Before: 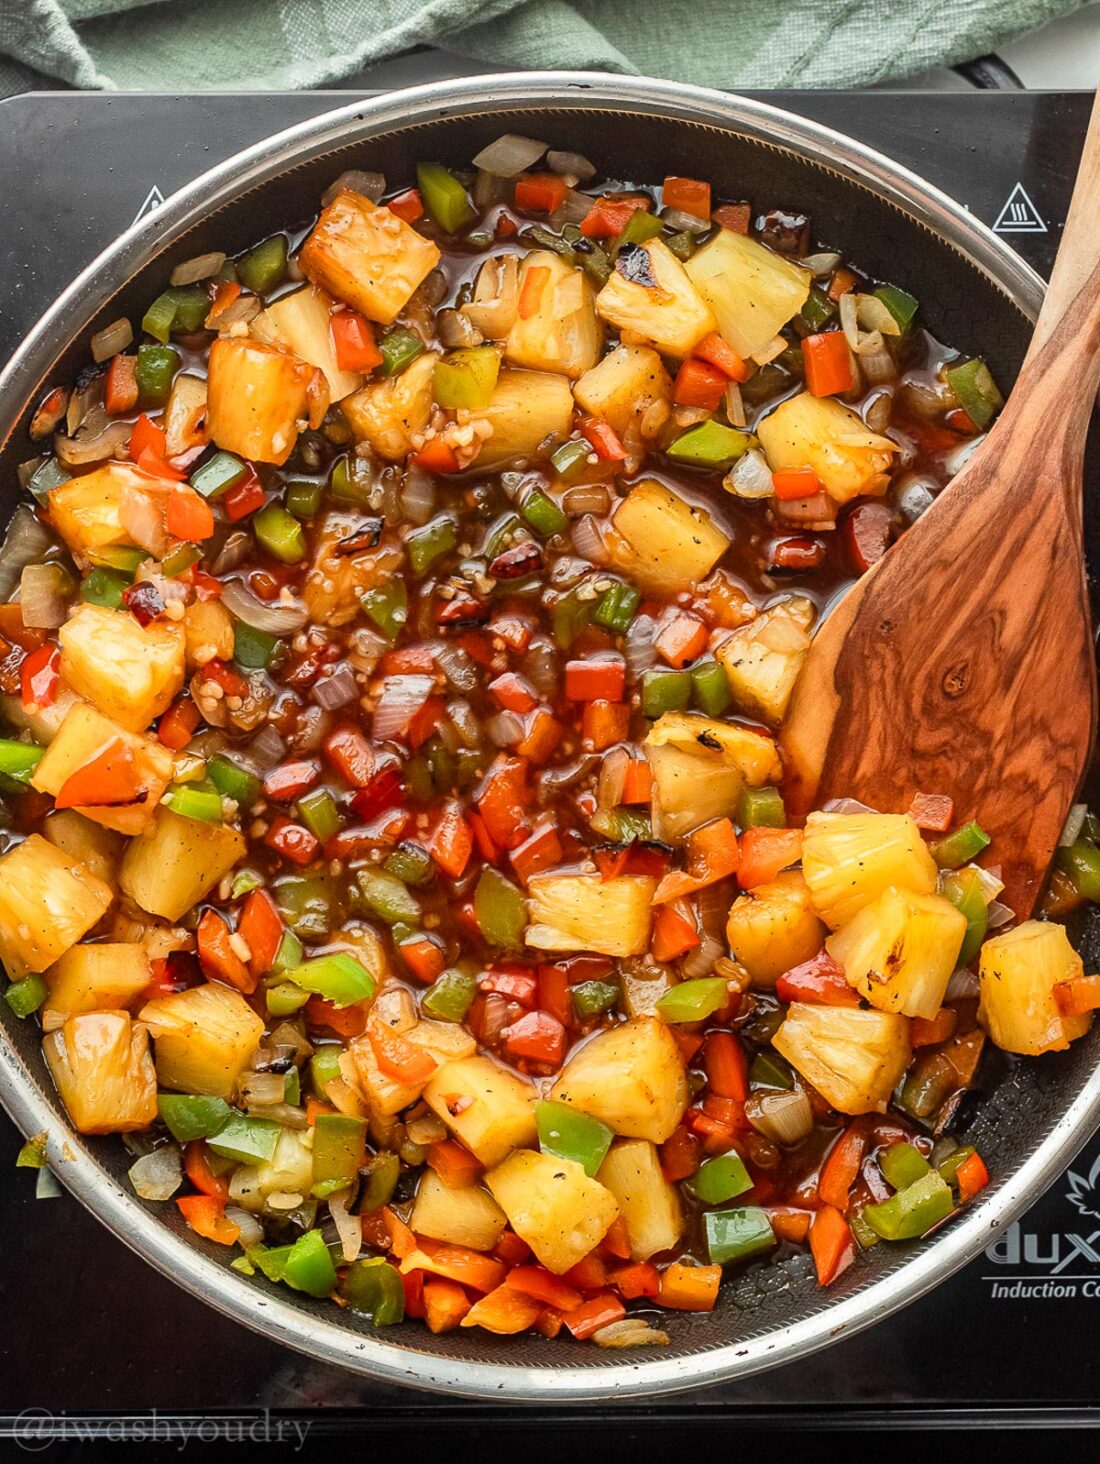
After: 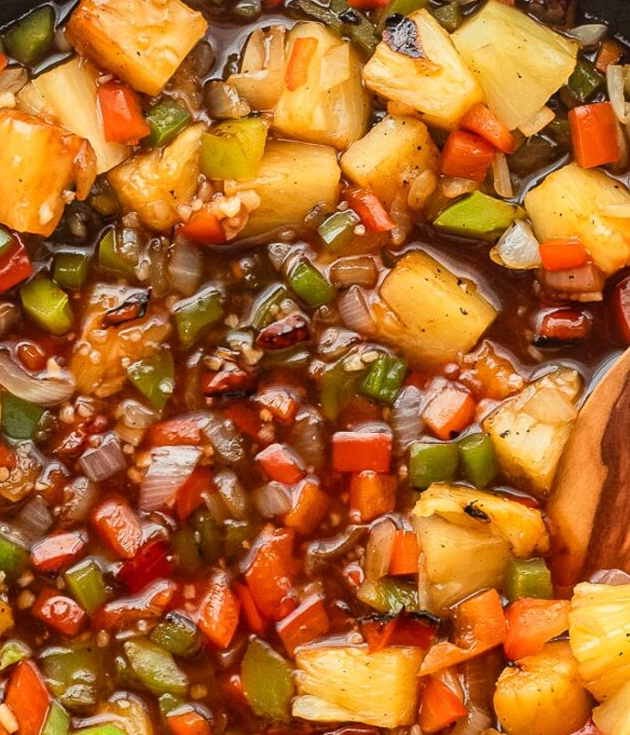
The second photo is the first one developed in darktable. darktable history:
crop: left 21.201%, top 15.686%, right 21.447%, bottom 34.077%
